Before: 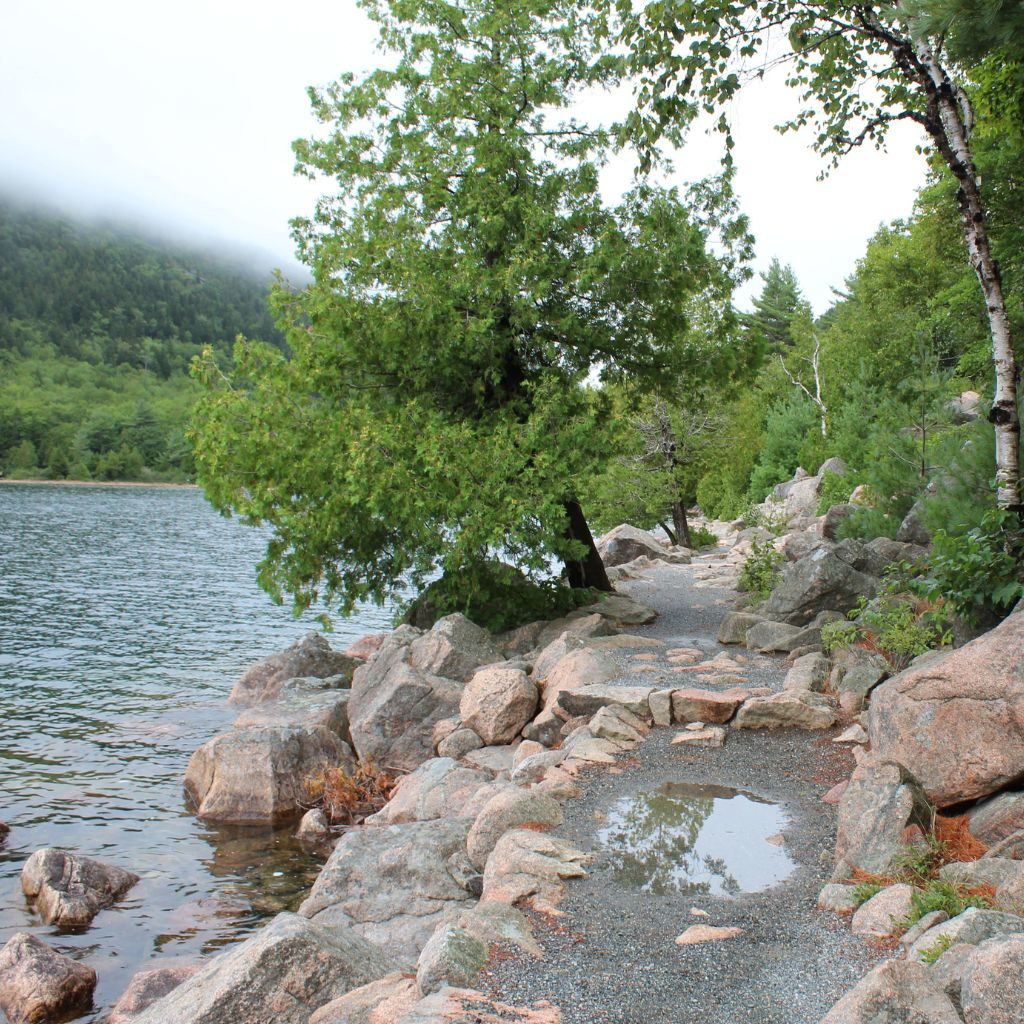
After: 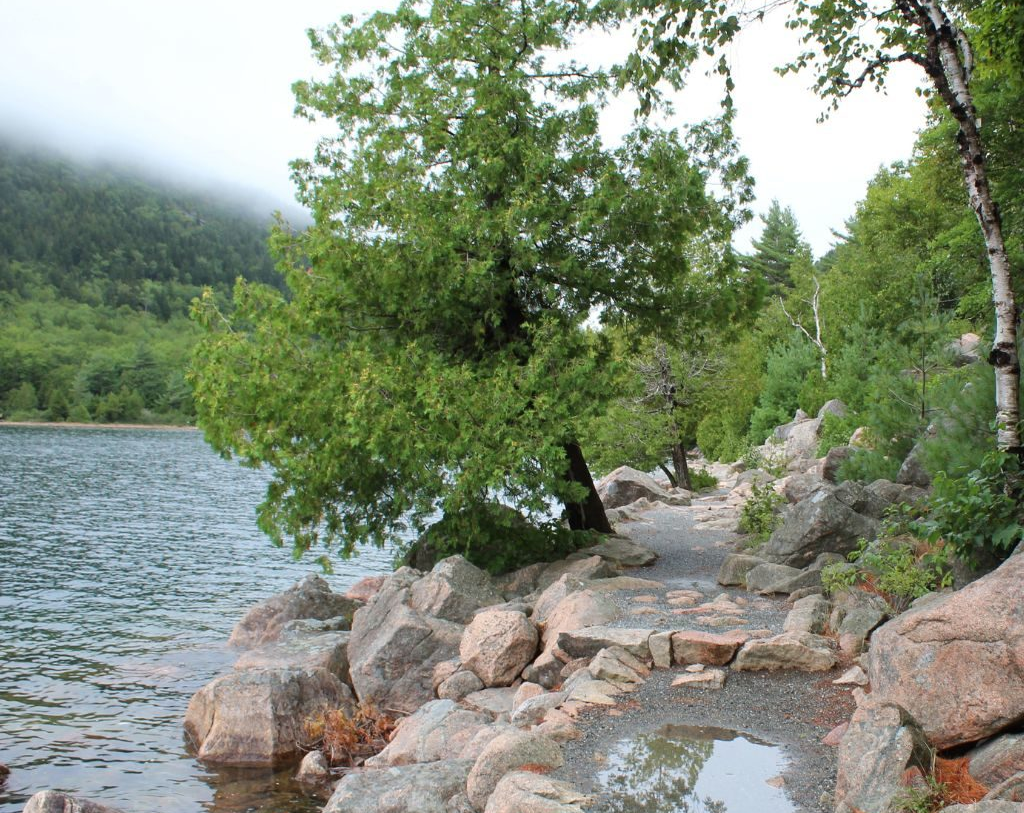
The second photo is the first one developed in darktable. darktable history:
crop and rotate: top 5.667%, bottom 14.937%
white balance: emerald 1
